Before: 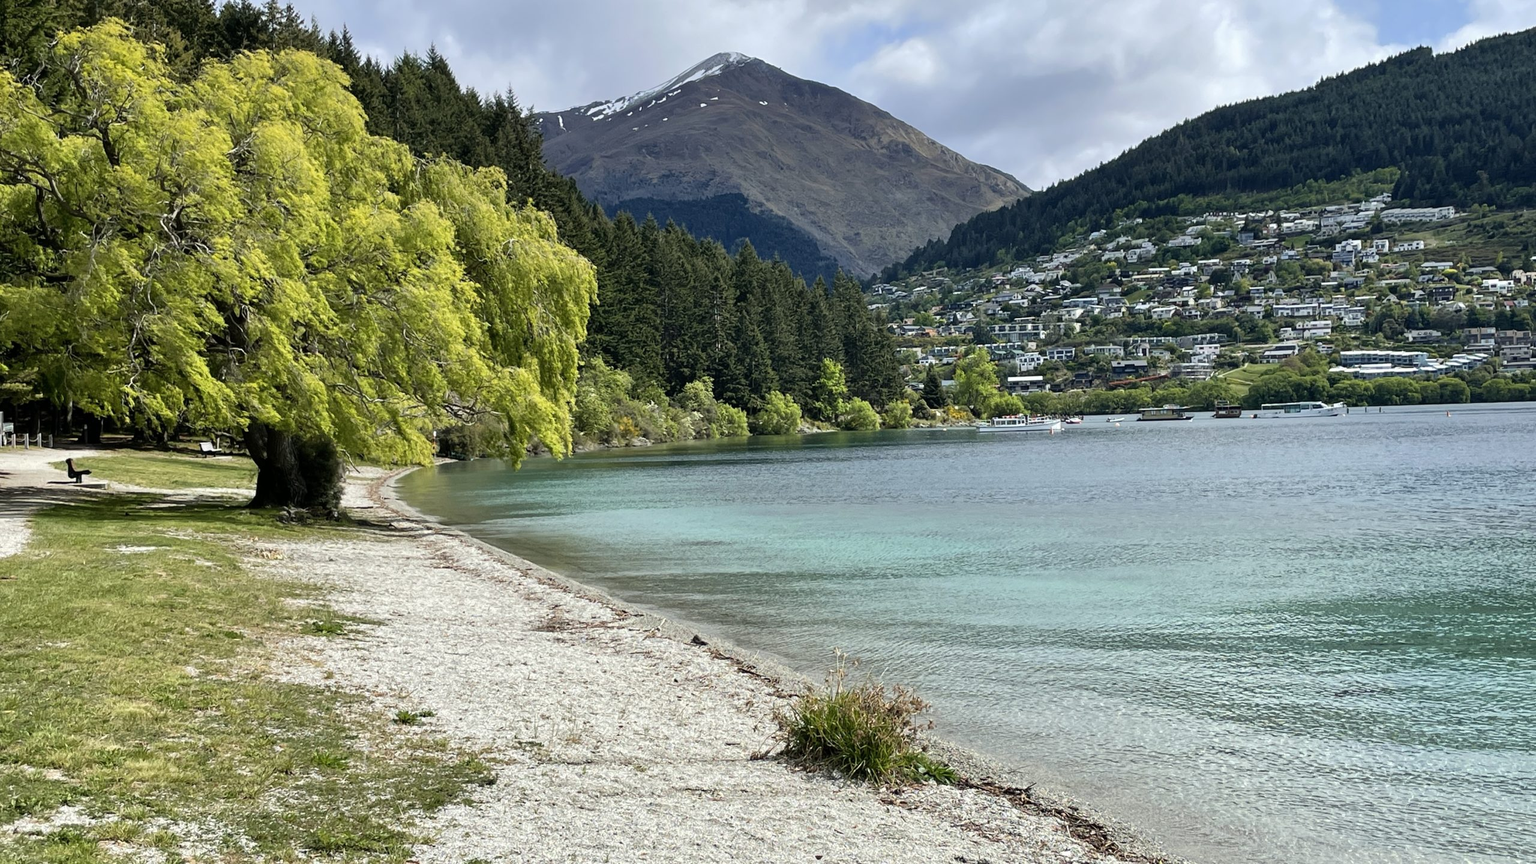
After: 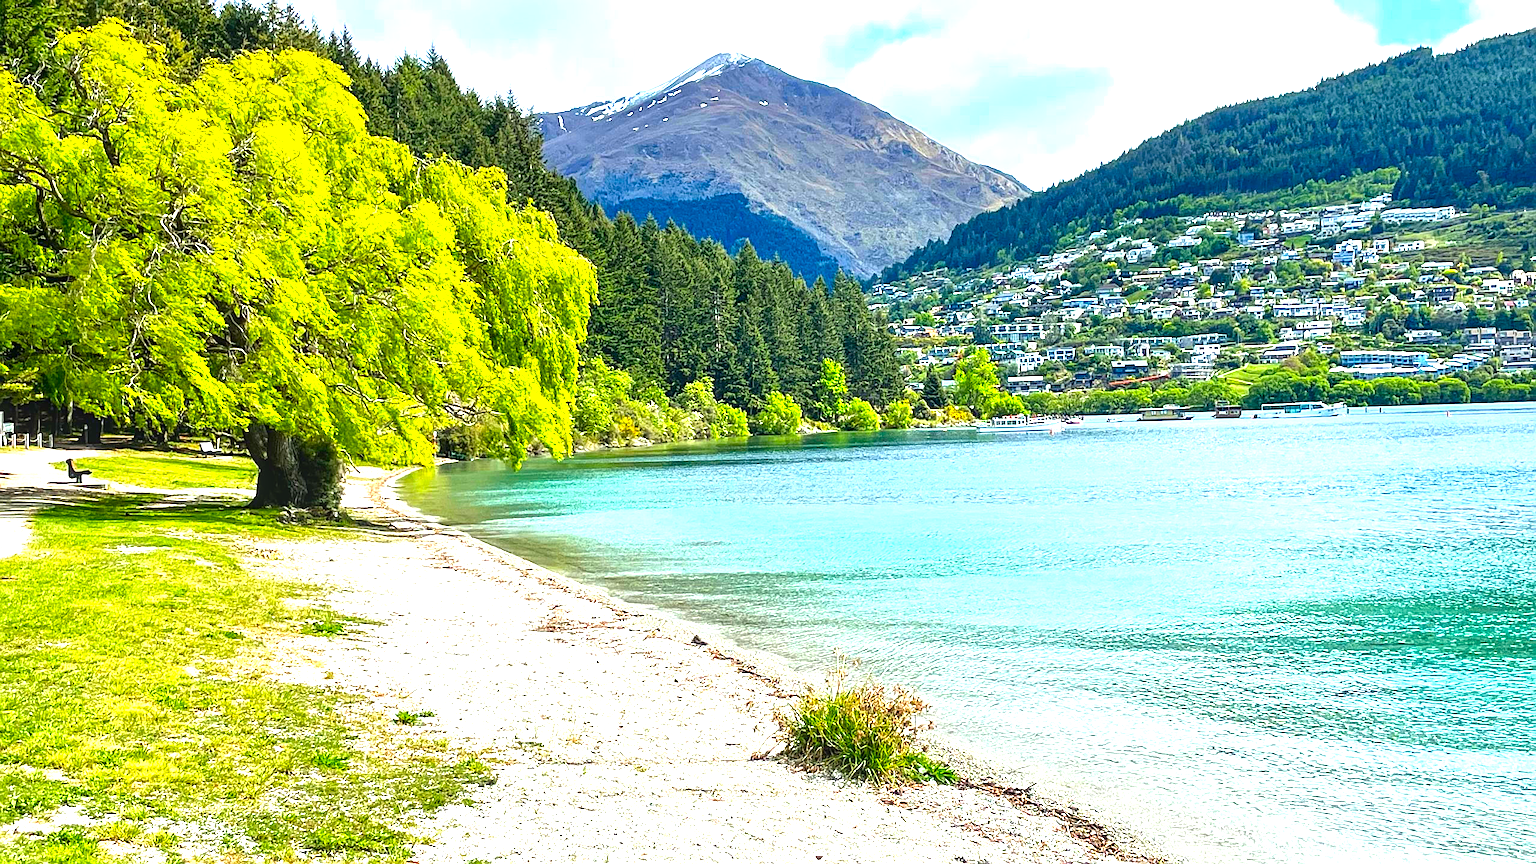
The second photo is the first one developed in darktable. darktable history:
local contrast: on, module defaults
sharpen: on, module defaults
exposure: black level correction 0, exposure 1.5 EV, compensate exposure bias true, compensate highlight preservation false
color correction: saturation 1.8
